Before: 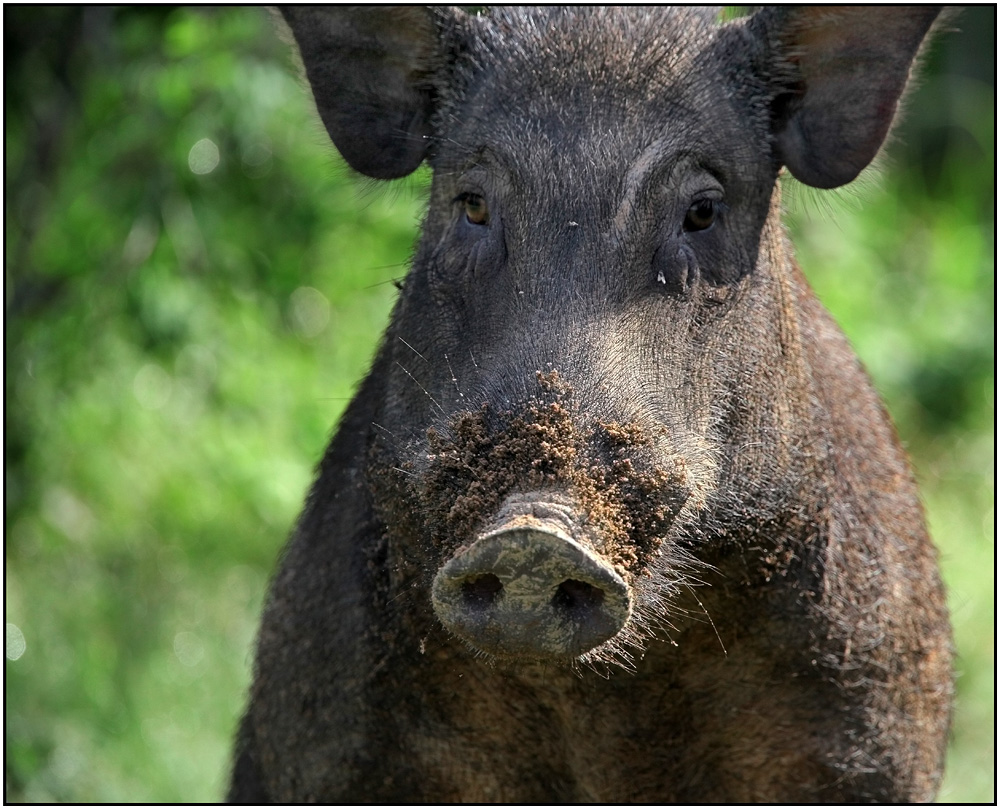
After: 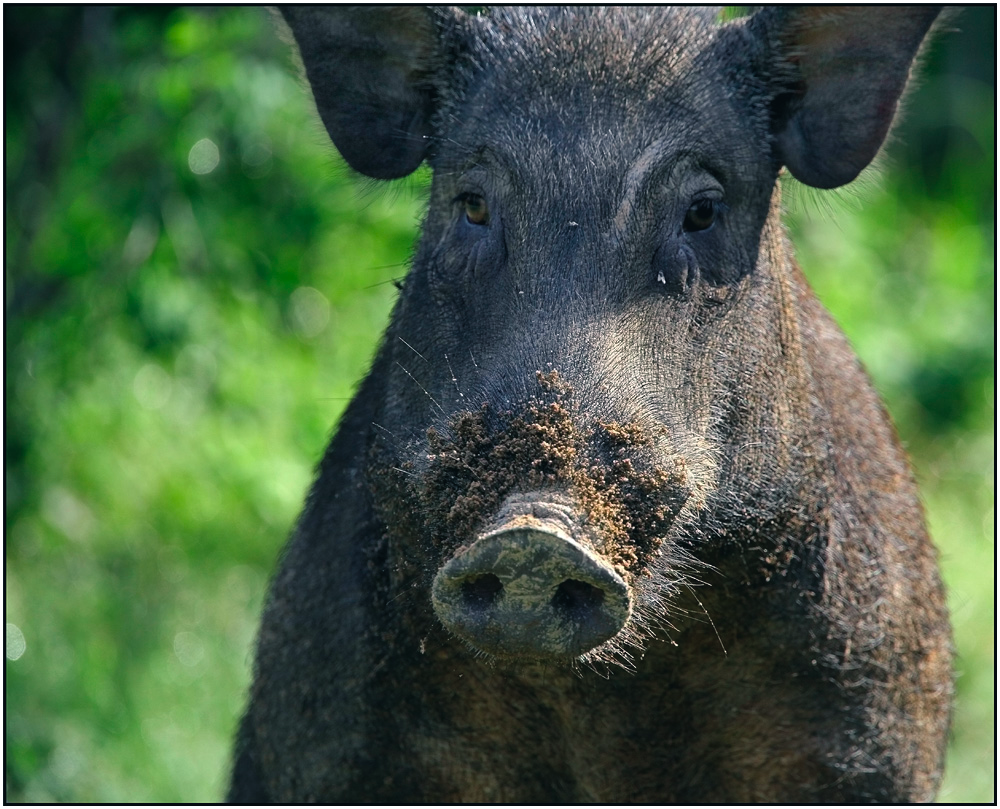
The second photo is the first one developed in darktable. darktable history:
color balance rgb: shadows lift › chroma 4.2%, shadows lift › hue 254.38°, power › luminance -7.754%, power › chroma 1.076%, power › hue 217.79°, global offset › luminance 0.47%, perceptual saturation grading › global saturation 1.594%, perceptual saturation grading › highlights -1.165%, perceptual saturation grading › mid-tones 4.189%, perceptual saturation grading › shadows 8.783%, global vibrance 28.252%
